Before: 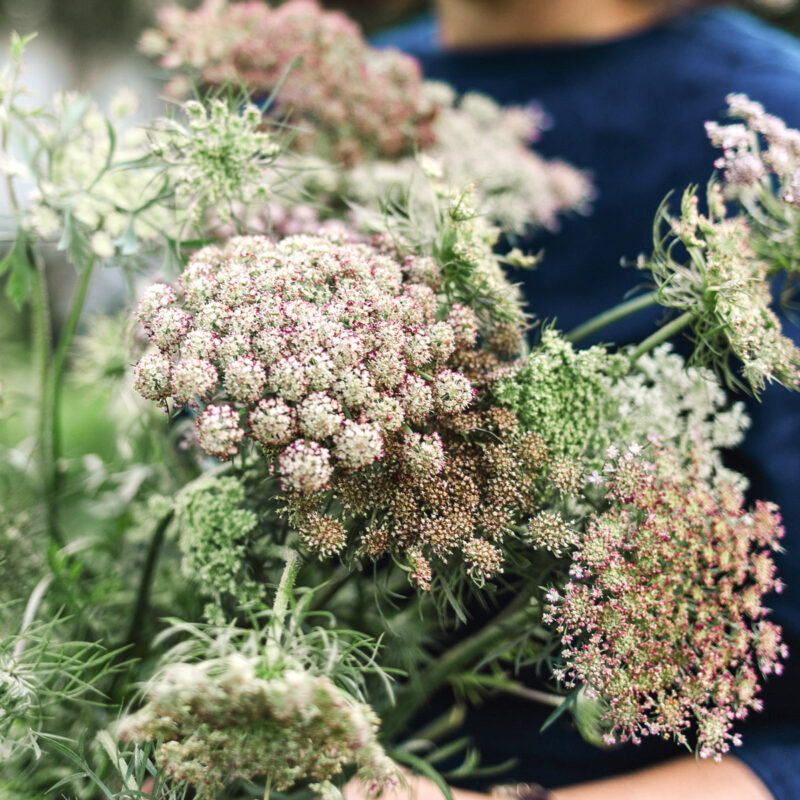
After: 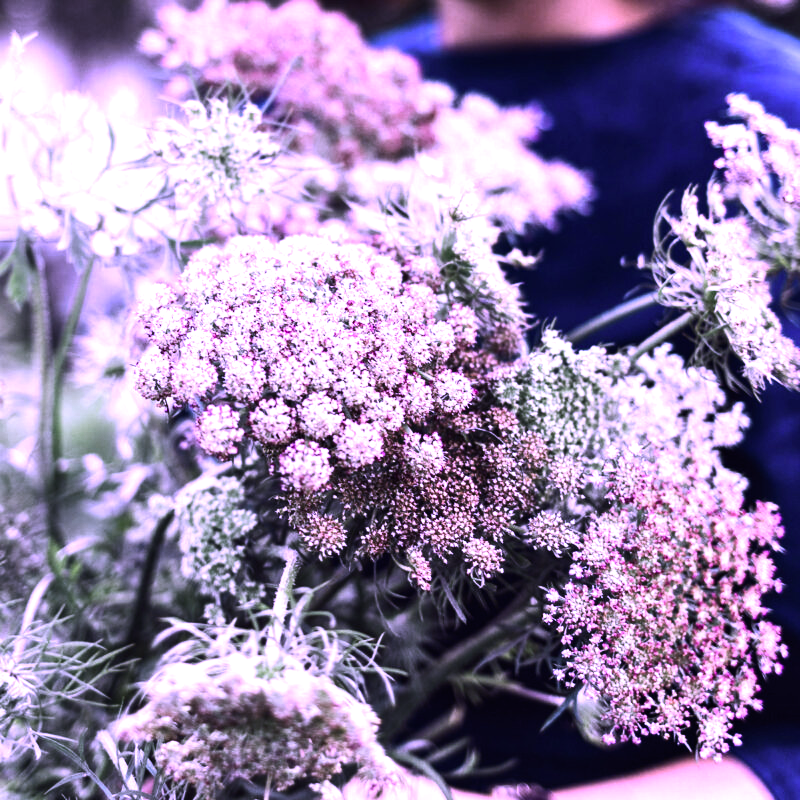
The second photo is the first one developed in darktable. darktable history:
color calibration: illuminant custom, x 0.379, y 0.481, temperature 4443.07 K
color correction: highlights a* -2.68, highlights b* 2.57
tone equalizer: -8 EV -1.08 EV, -7 EV -1.01 EV, -6 EV -0.867 EV, -5 EV -0.578 EV, -3 EV 0.578 EV, -2 EV 0.867 EV, -1 EV 1.01 EV, +0 EV 1.08 EV, edges refinement/feathering 500, mask exposure compensation -1.57 EV, preserve details no
exposure: exposure -0.151 EV, compensate highlight preservation false
